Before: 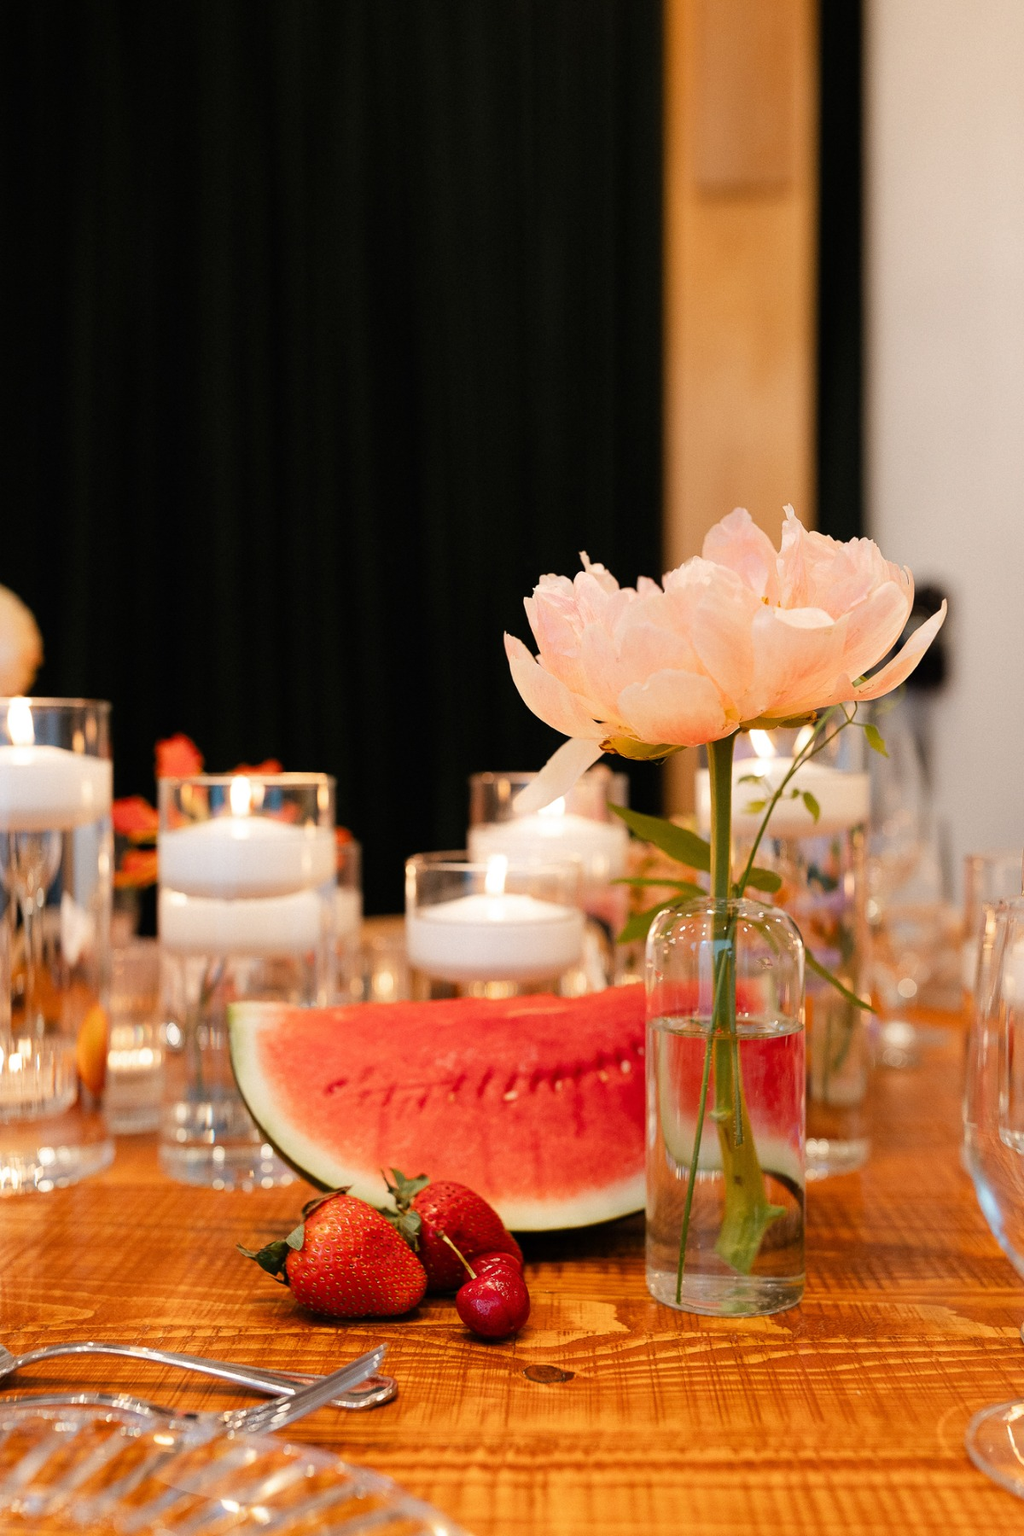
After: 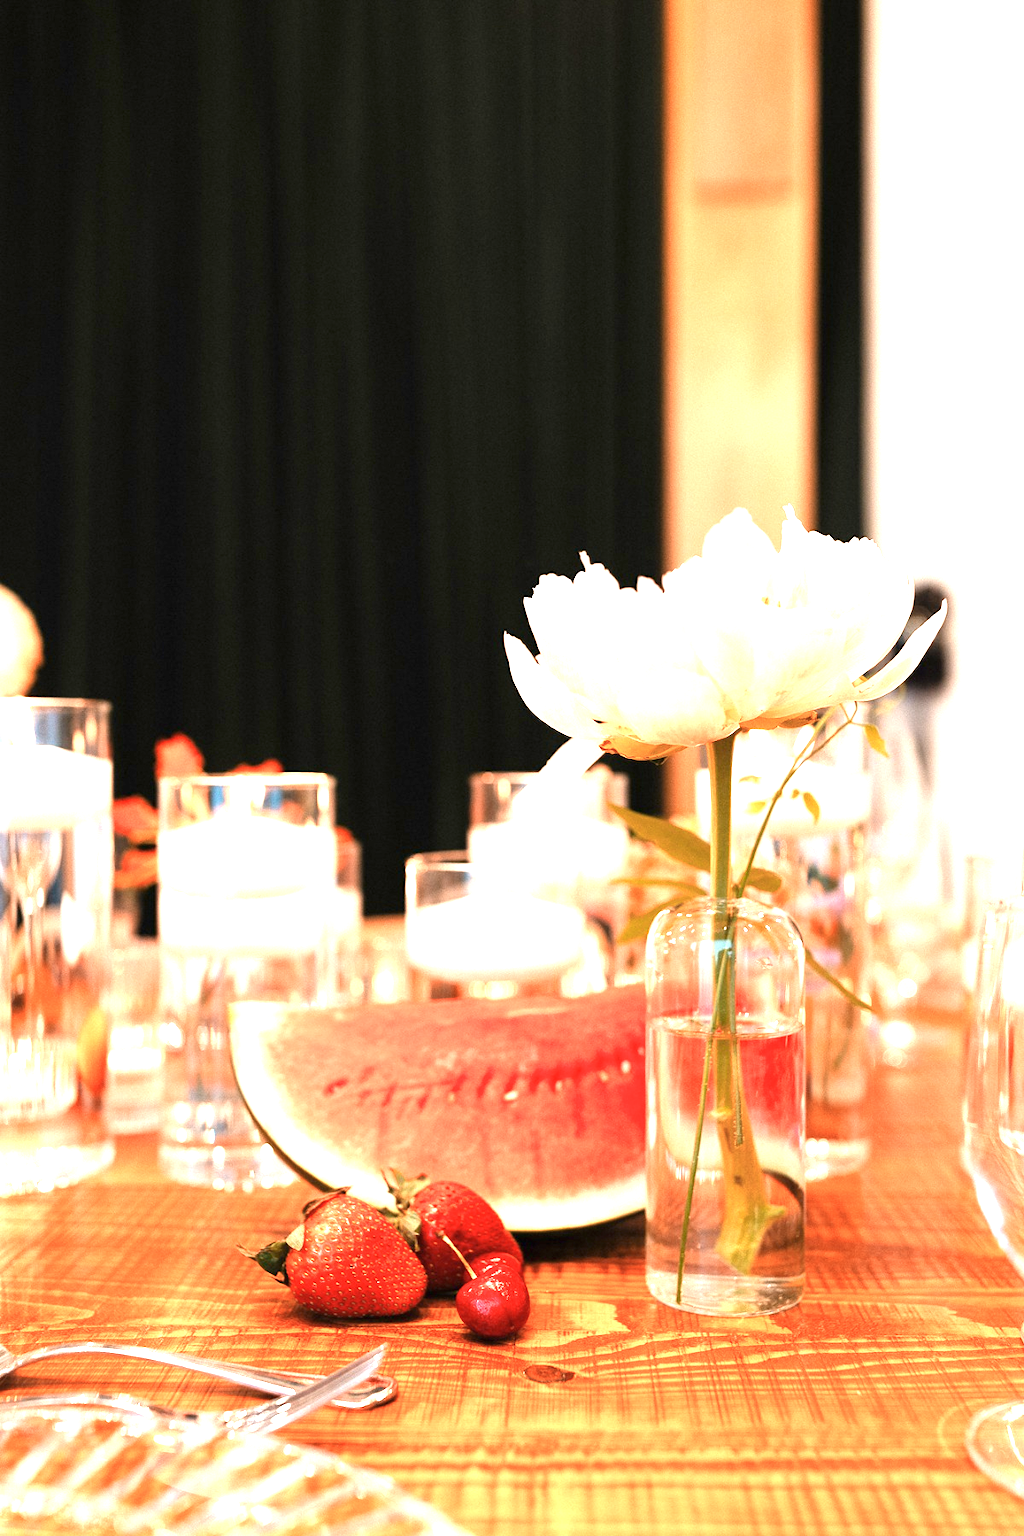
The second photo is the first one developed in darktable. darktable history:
exposure: black level correction 0, exposure 1.743 EV, compensate exposure bias true, compensate highlight preservation false
color zones: curves: ch1 [(0, 0.455) (0.063, 0.455) (0.286, 0.495) (0.429, 0.5) (0.571, 0.5) (0.714, 0.5) (0.857, 0.5) (1, 0.455)]; ch2 [(0, 0.532) (0.063, 0.521) (0.233, 0.447) (0.429, 0.489) (0.571, 0.5) (0.714, 0.5) (0.857, 0.5) (1, 0.532)]
